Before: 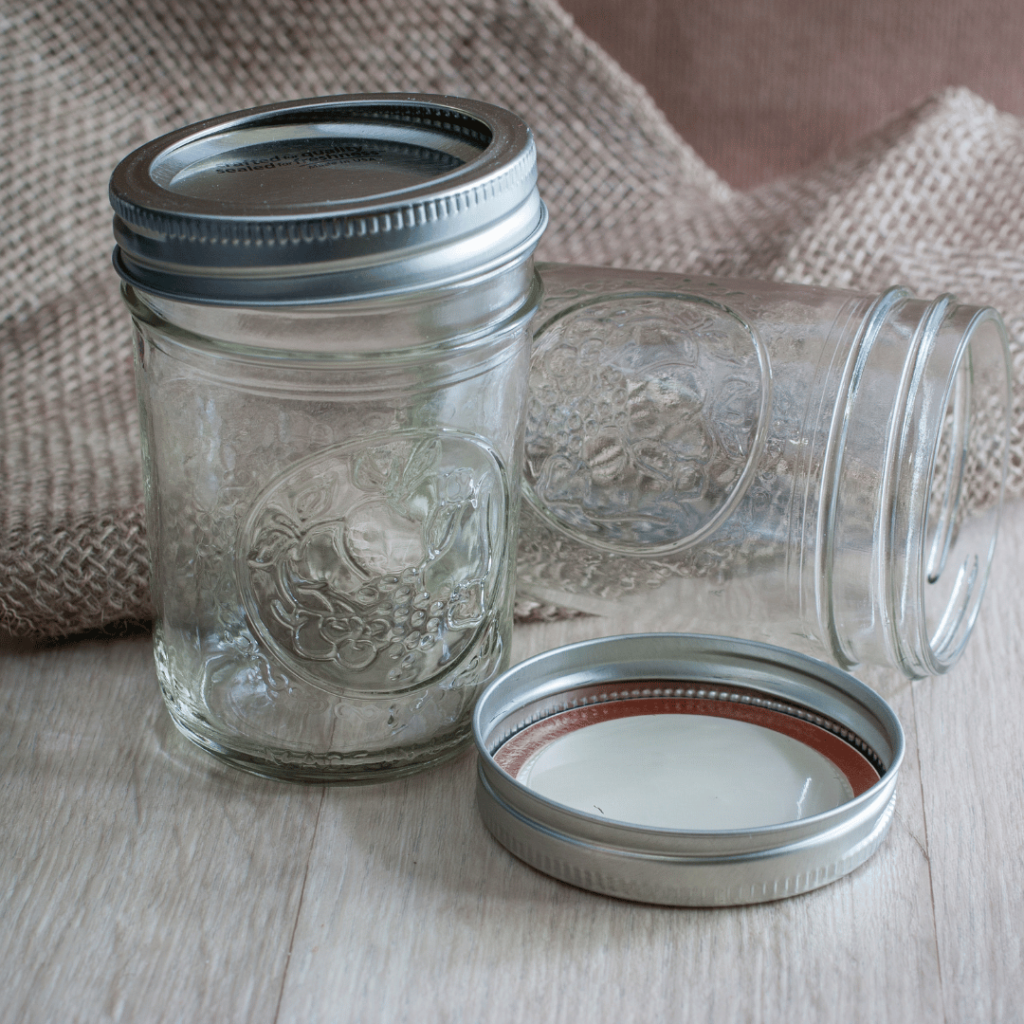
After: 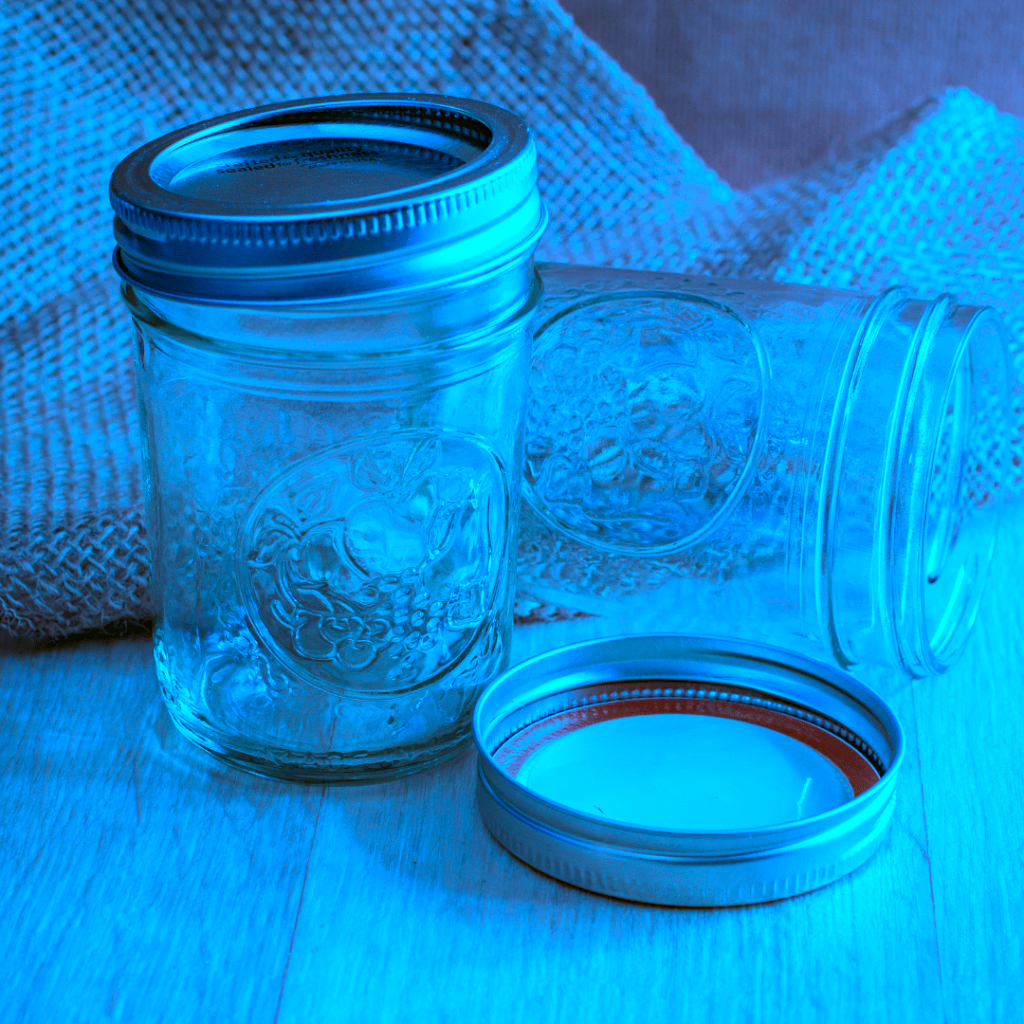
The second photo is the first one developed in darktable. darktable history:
haze removal: compatibility mode true, adaptive false
color correction: highlights a* -10.77, highlights b* 9.8, saturation 1.72
white balance: red 0.766, blue 1.537
contrast brightness saturation: contrast 0.1, brightness 0.03, saturation 0.09
